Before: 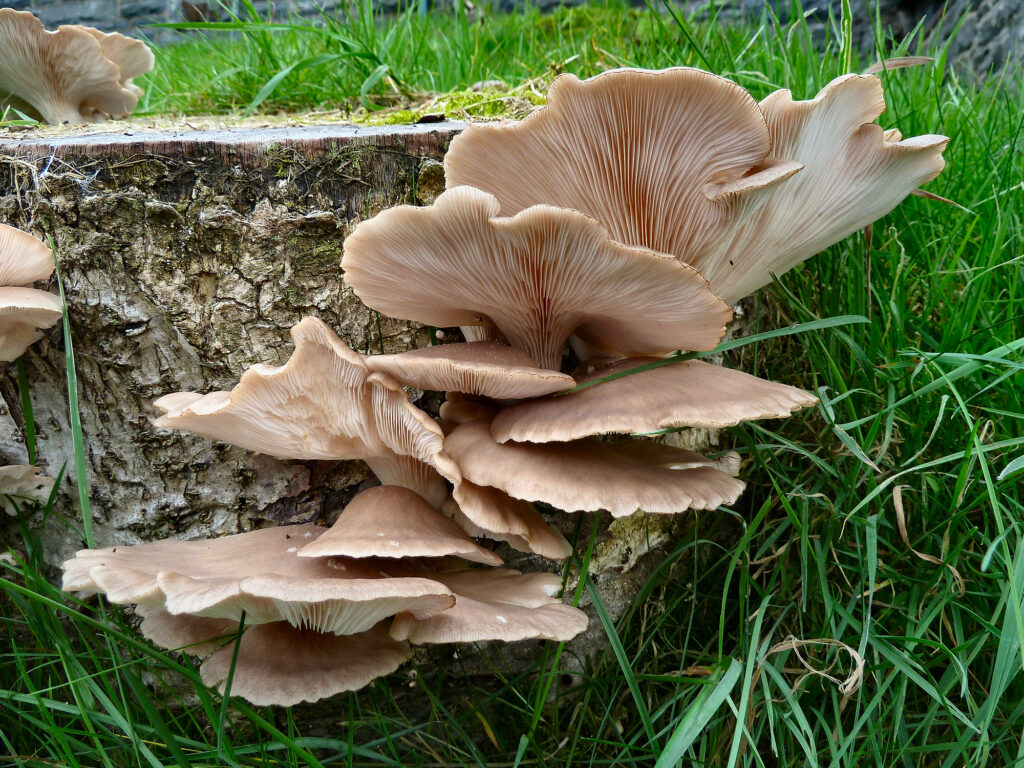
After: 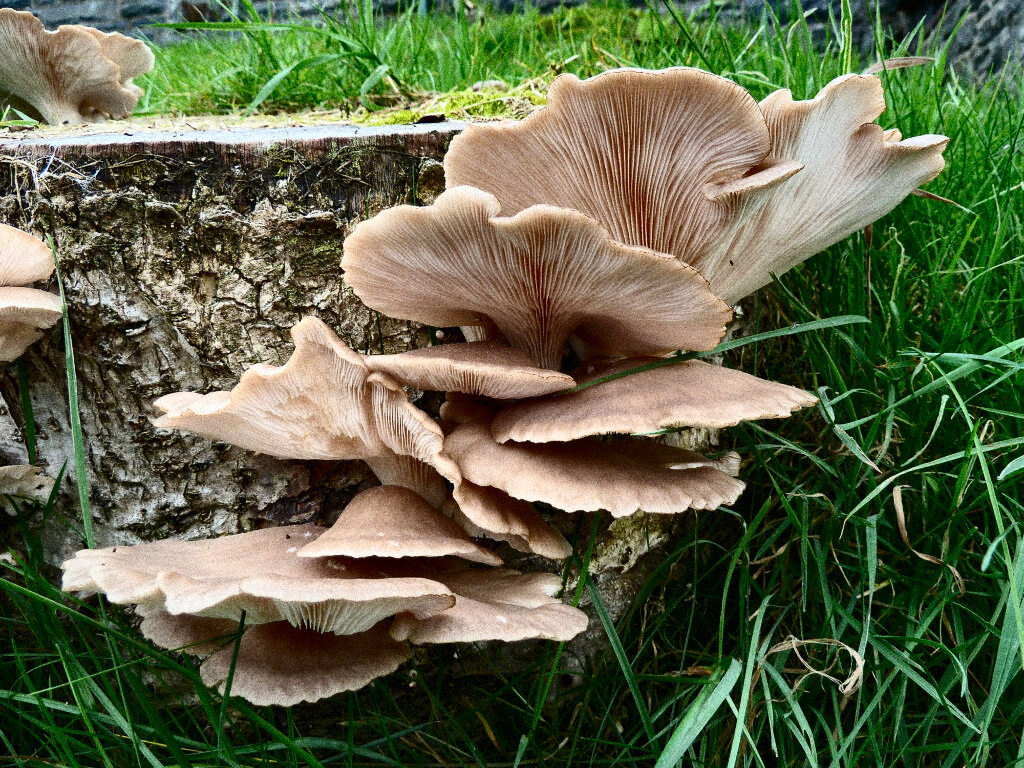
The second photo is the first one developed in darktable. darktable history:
contrast brightness saturation: contrast 0.28
grain: coarseness 14.49 ISO, strength 48.04%, mid-tones bias 35%
